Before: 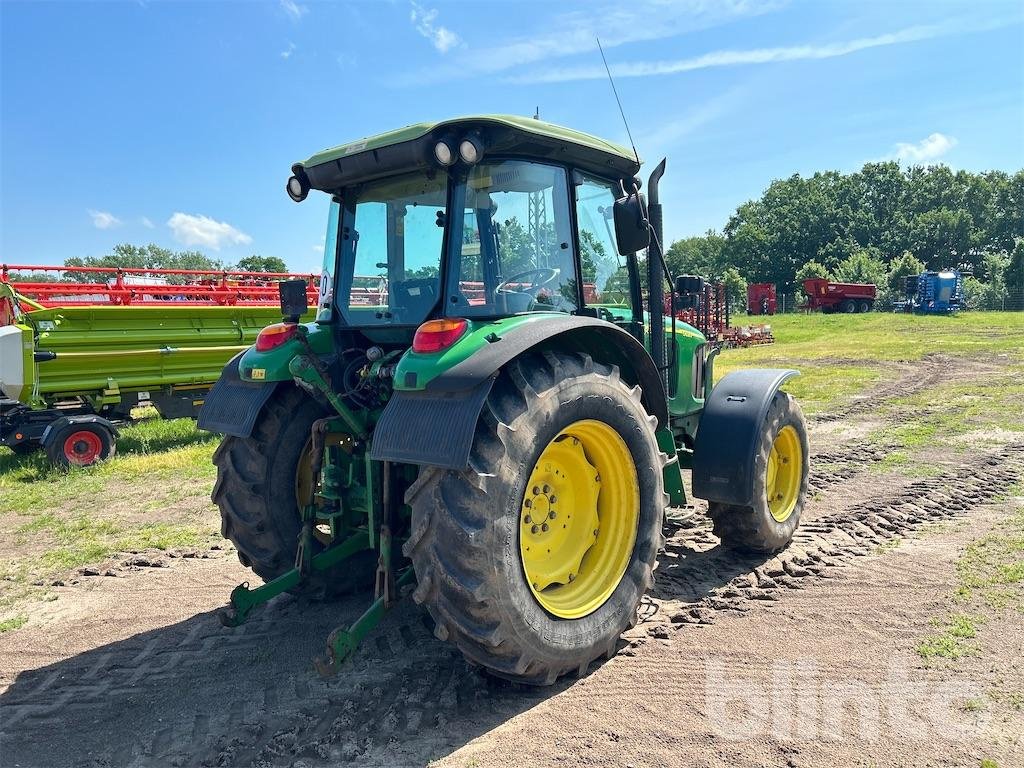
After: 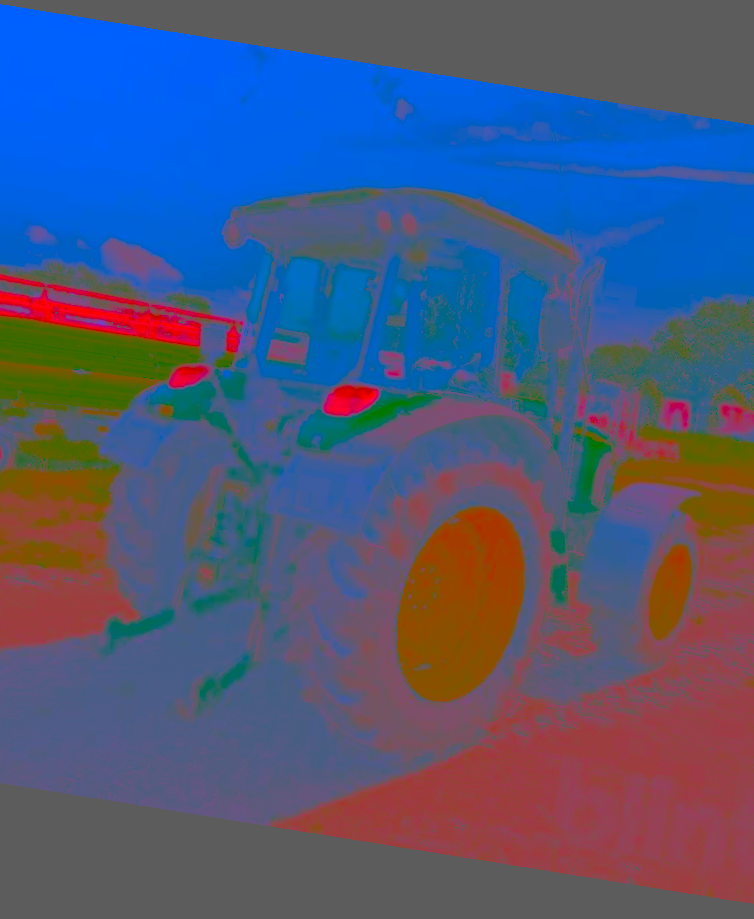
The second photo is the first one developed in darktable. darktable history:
crop and rotate: left 13.342%, right 19.991%
rotate and perspective: rotation 9.12°, automatic cropping off
contrast brightness saturation: contrast -0.99, brightness -0.17, saturation 0.75
white balance: red 1.188, blue 1.11
